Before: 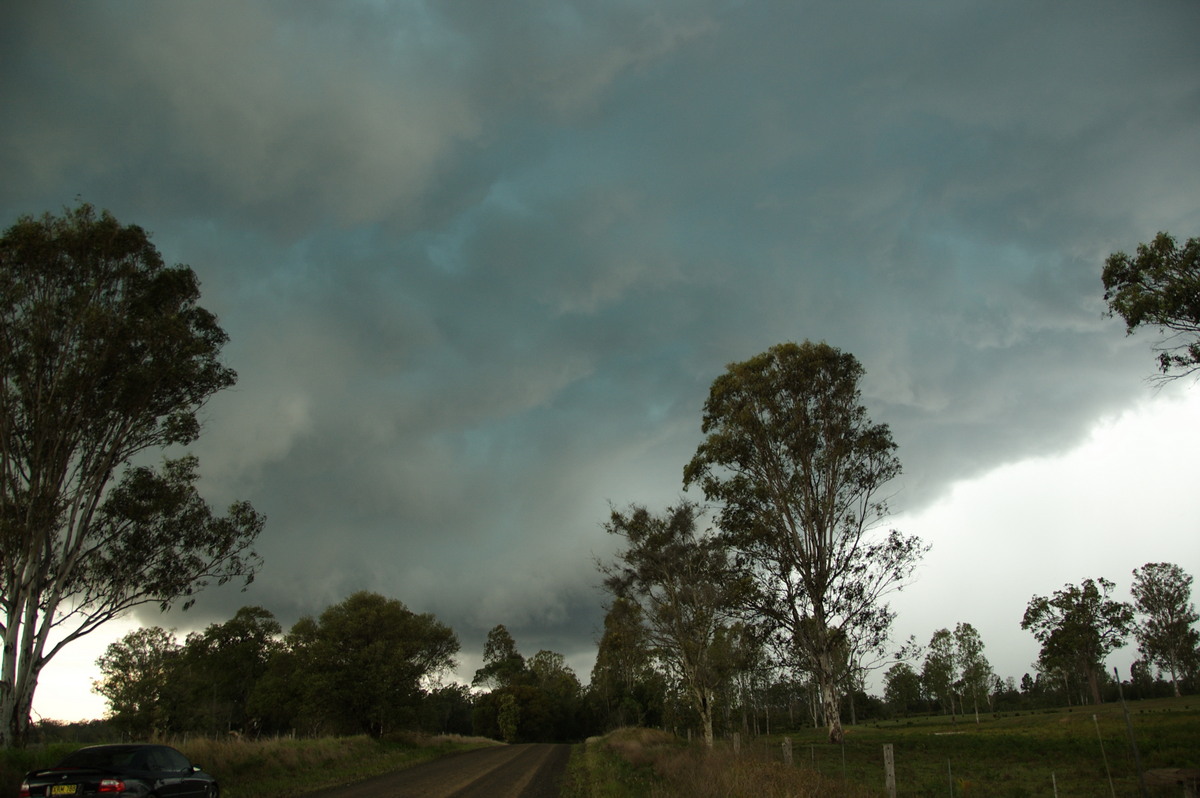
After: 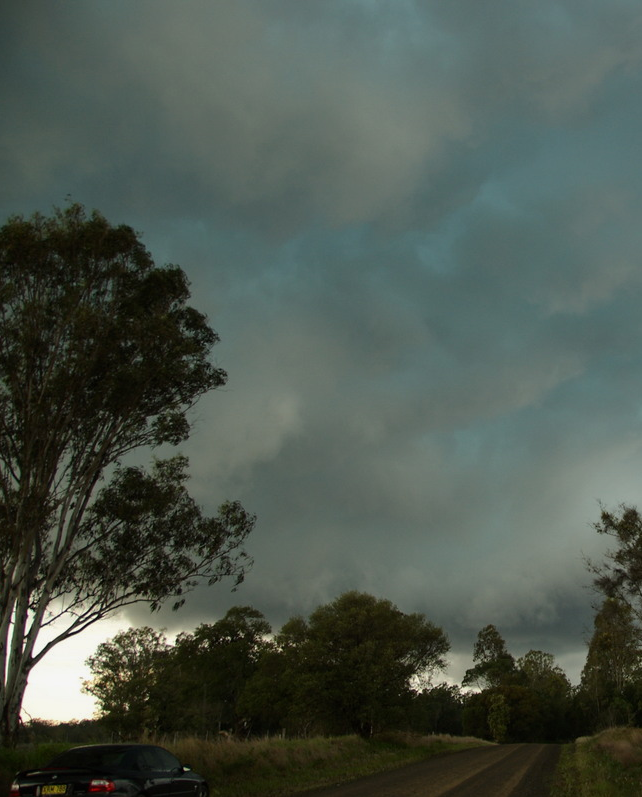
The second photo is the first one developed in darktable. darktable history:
shadows and highlights: shadows -20.5, white point adjustment -2.1, highlights -35.08, shadows color adjustment 97.98%, highlights color adjustment 57.75%
crop: left 0.901%, right 45.558%, bottom 0.086%
